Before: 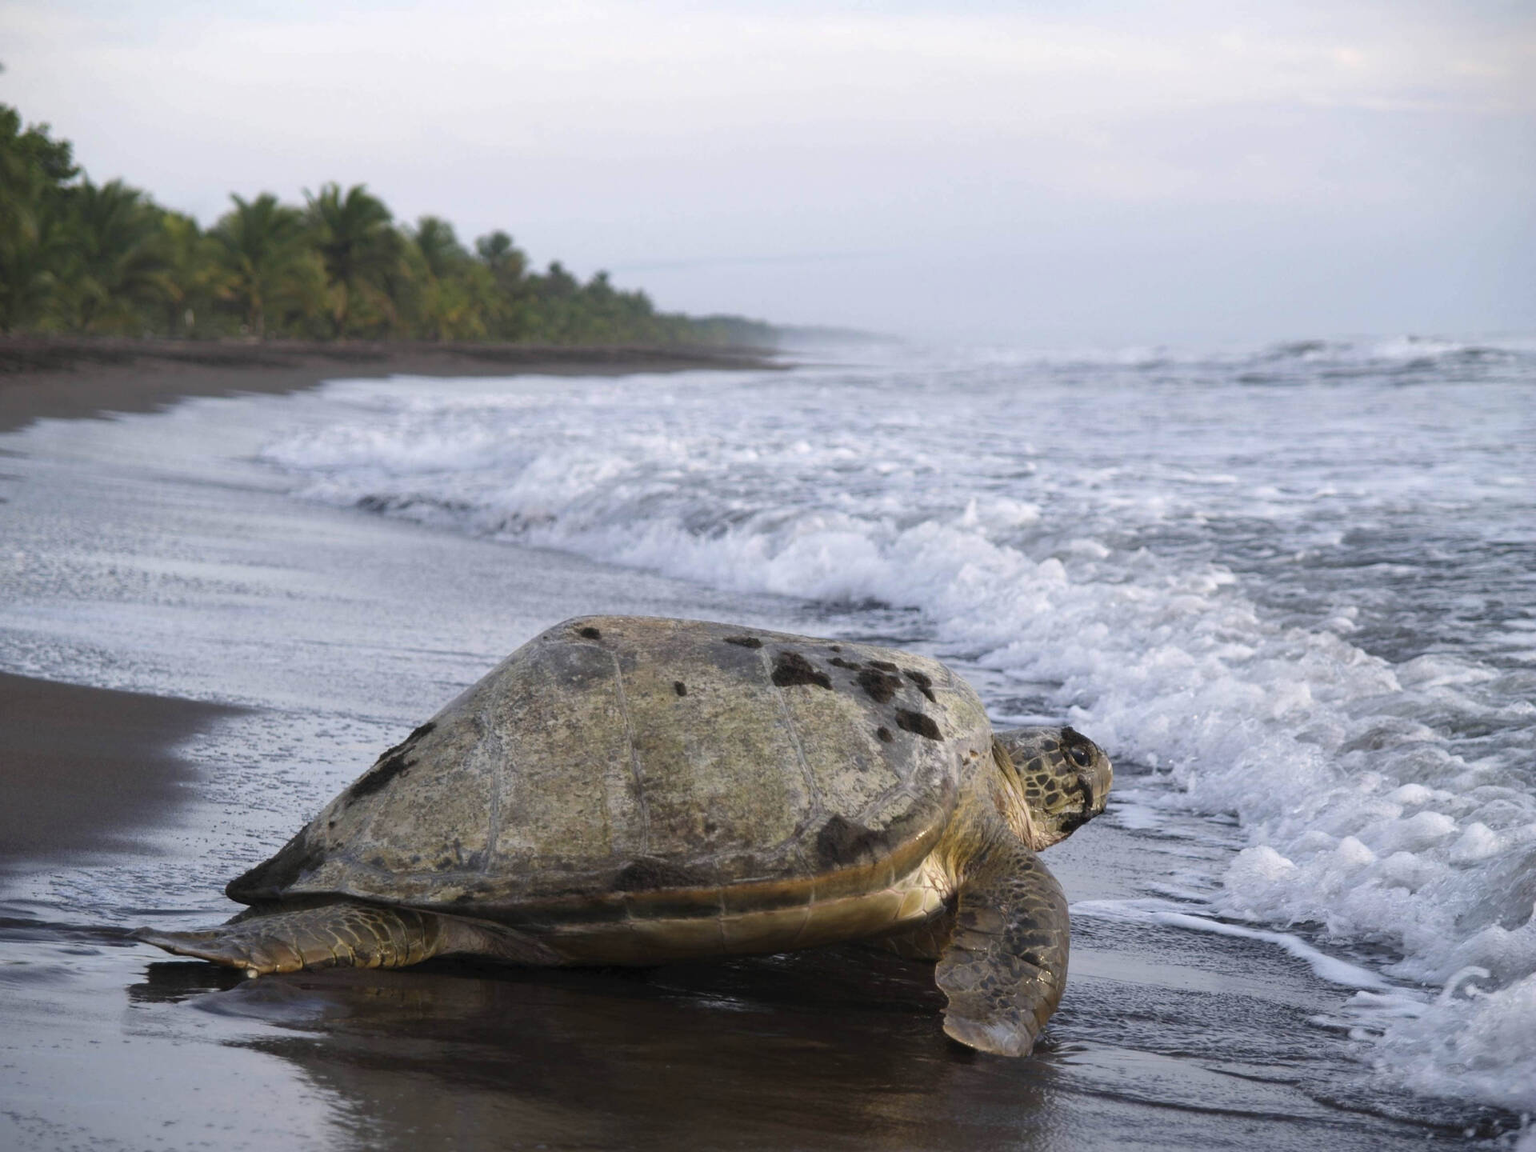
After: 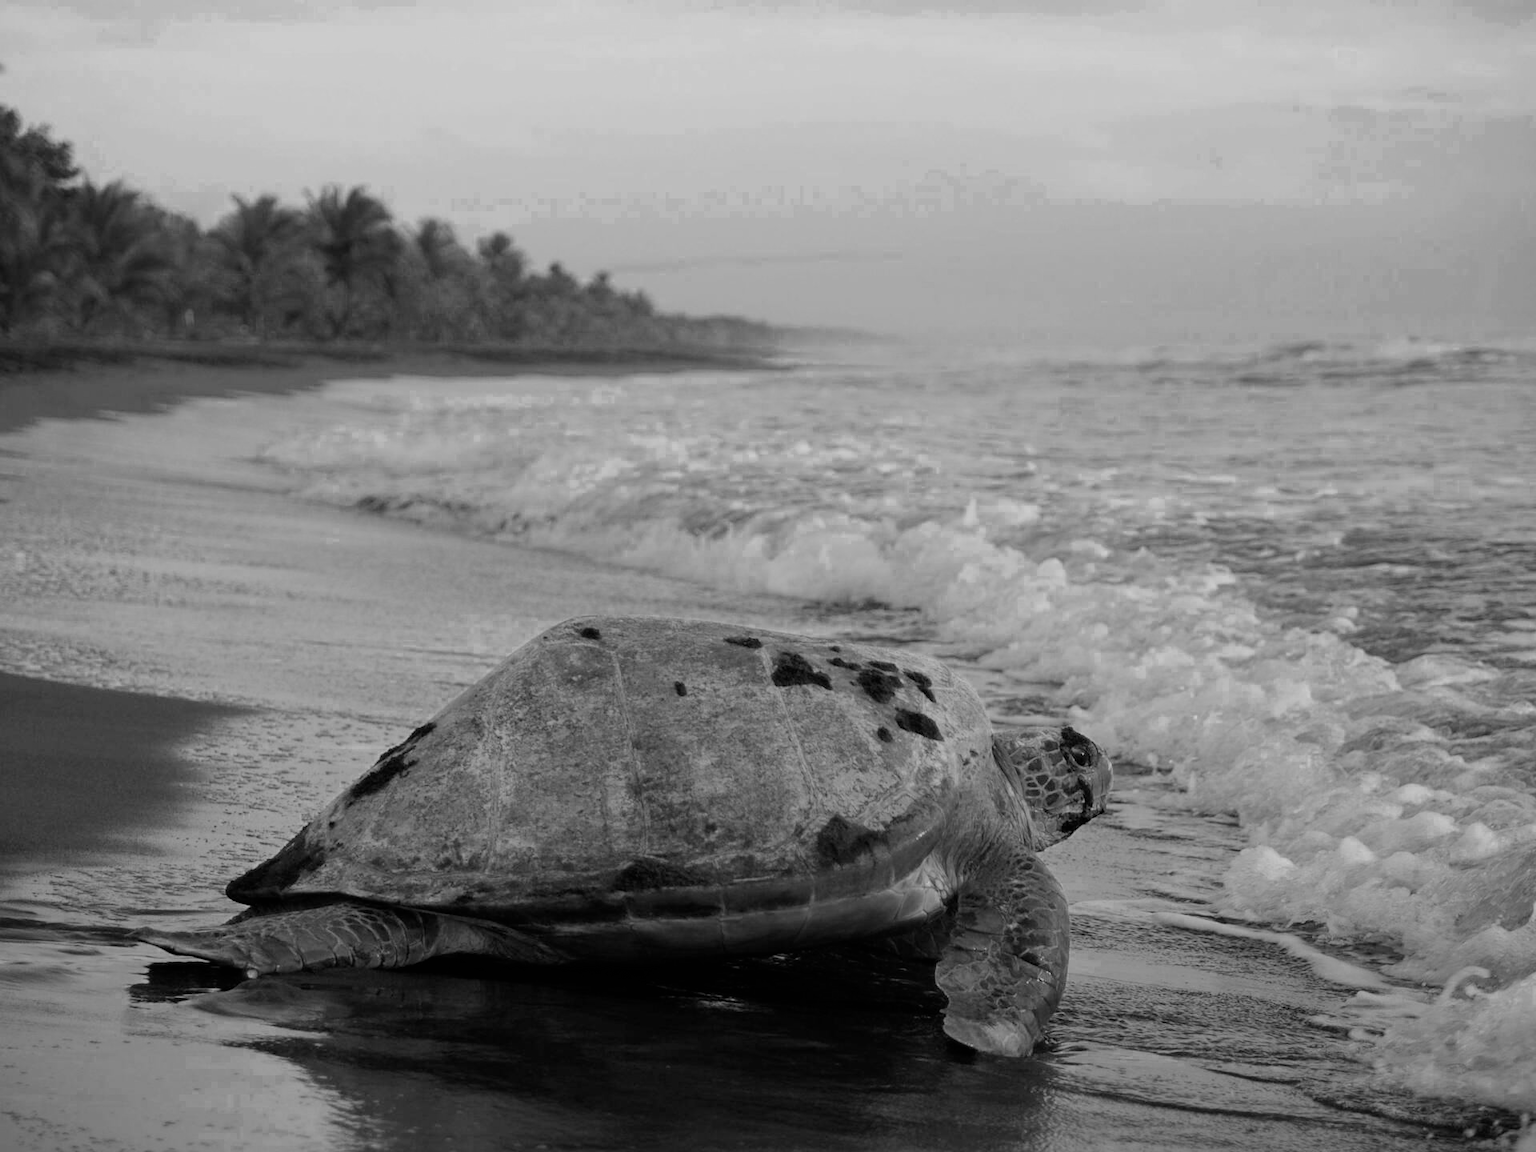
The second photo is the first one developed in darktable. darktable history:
color zones: curves: ch0 [(0.002, 0.429) (0.121, 0.212) (0.198, 0.113) (0.276, 0.344) (0.331, 0.541) (0.41, 0.56) (0.482, 0.289) (0.619, 0.227) (0.721, 0.18) (0.821, 0.435) (0.928, 0.555) (1, 0.587)]; ch1 [(0, 0) (0.143, 0) (0.286, 0) (0.429, 0) (0.571, 0) (0.714, 0) (0.857, 0)]
filmic rgb: black relative exposure -7.65 EV, white relative exposure 4.56 EV, hardness 3.61
